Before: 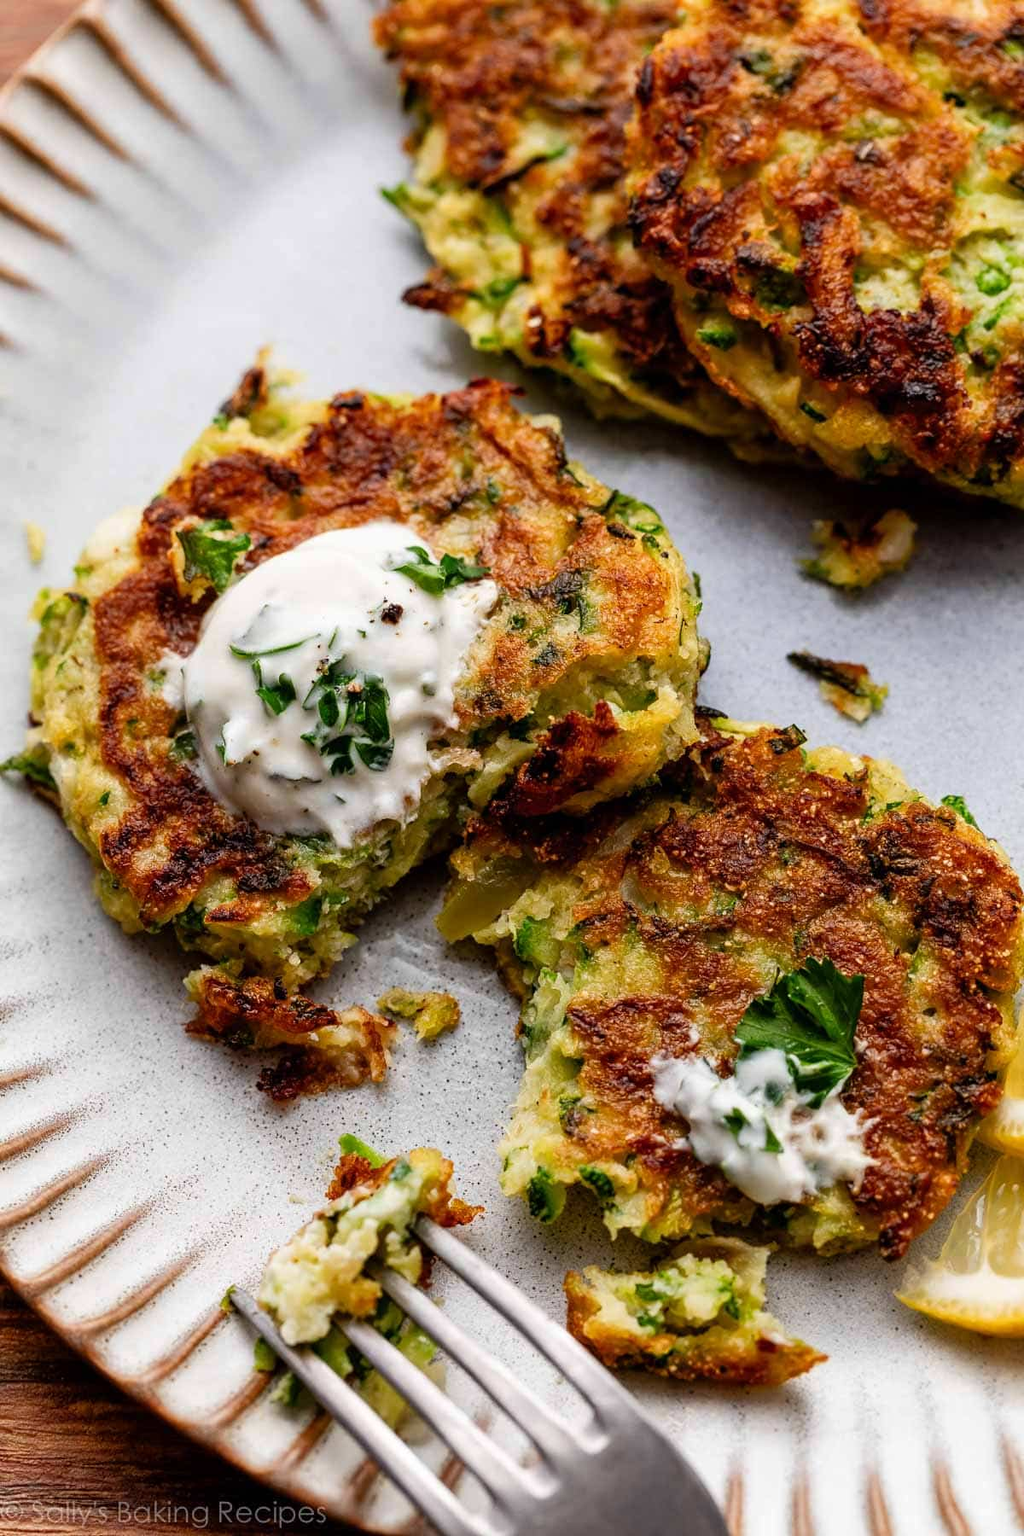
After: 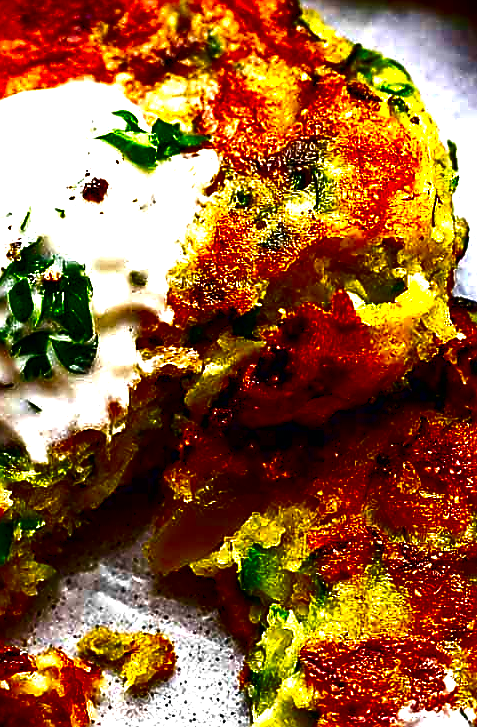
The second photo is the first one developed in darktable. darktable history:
sharpen: radius 1.424, amount 1.258, threshold 0.833
tone equalizer: -8 EV -0.384 EV, -7 EV -0.424 EV, -6 EV -0.353 EV, -5 EV -0.188 EV, -3 EV 0.19 EV, -2 EV 0.346 EV, -1 EV 0.371 EV, +0 EV 0.447 EV
contrast brightness saturation: brightness -0.995, saturation 0.997
crop: left 30.392%, top 29.496%, right 29.799%, bottom 30.07%
exposure: black level correction 0, exposure 0.704 EV, compensate exposure bias true, compensate highlight preservation false
color balance rgb: shadows lift › chroma 1.023%, shadows lift › hue 214.52°, global offset › luminance 0.747%, perceptual saturation grading › global saturation 19.449%
base curve: curves: ch0 [(0, 0) (0.472, 0.508) (1, 1)], preserve colors none
